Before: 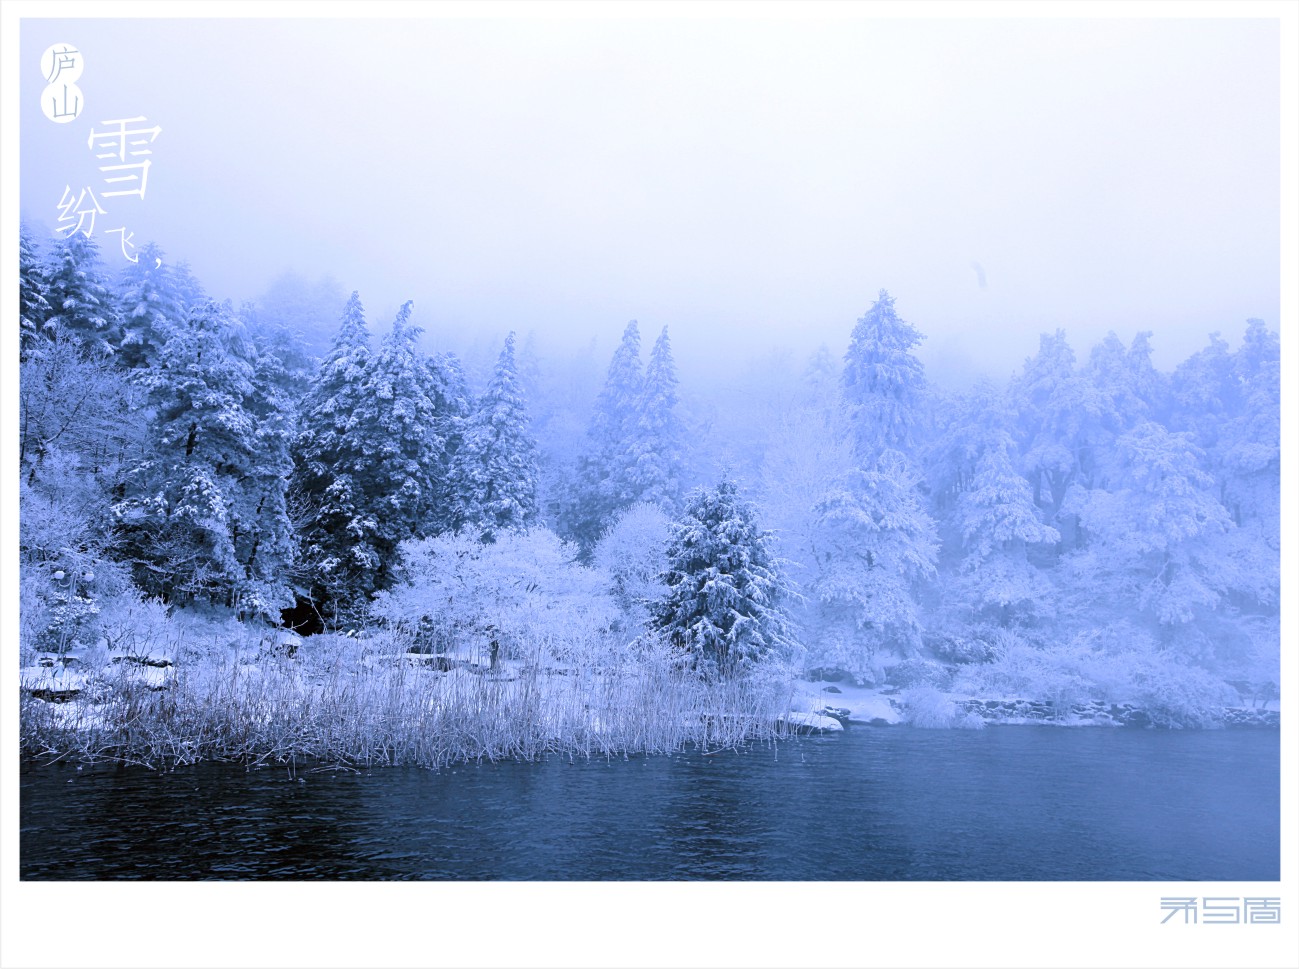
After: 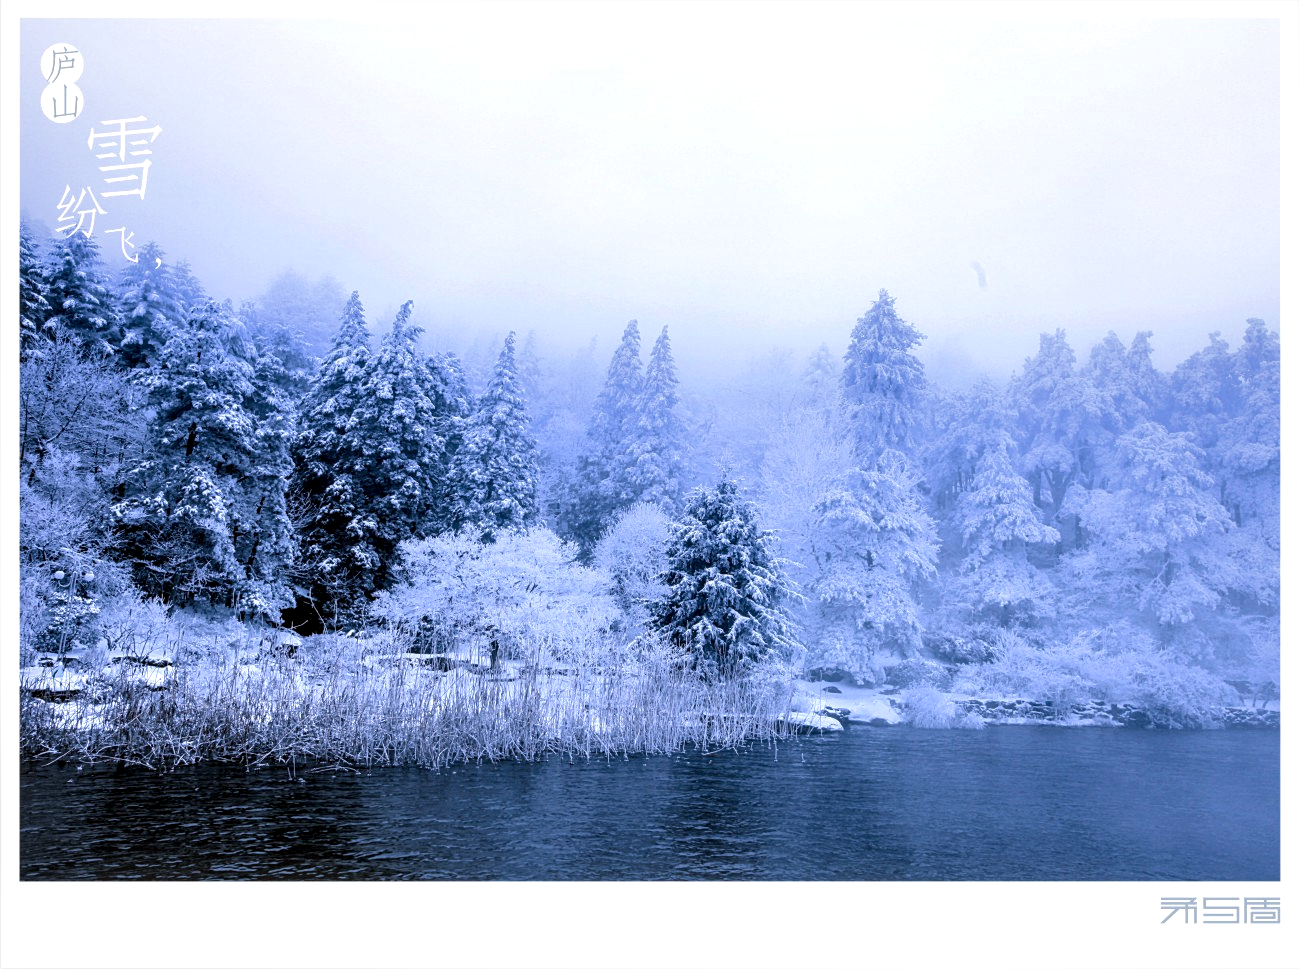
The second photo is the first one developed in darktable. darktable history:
local contrast: highlights 65%, shadows 54%, detail 169%, midtone range 0.516
